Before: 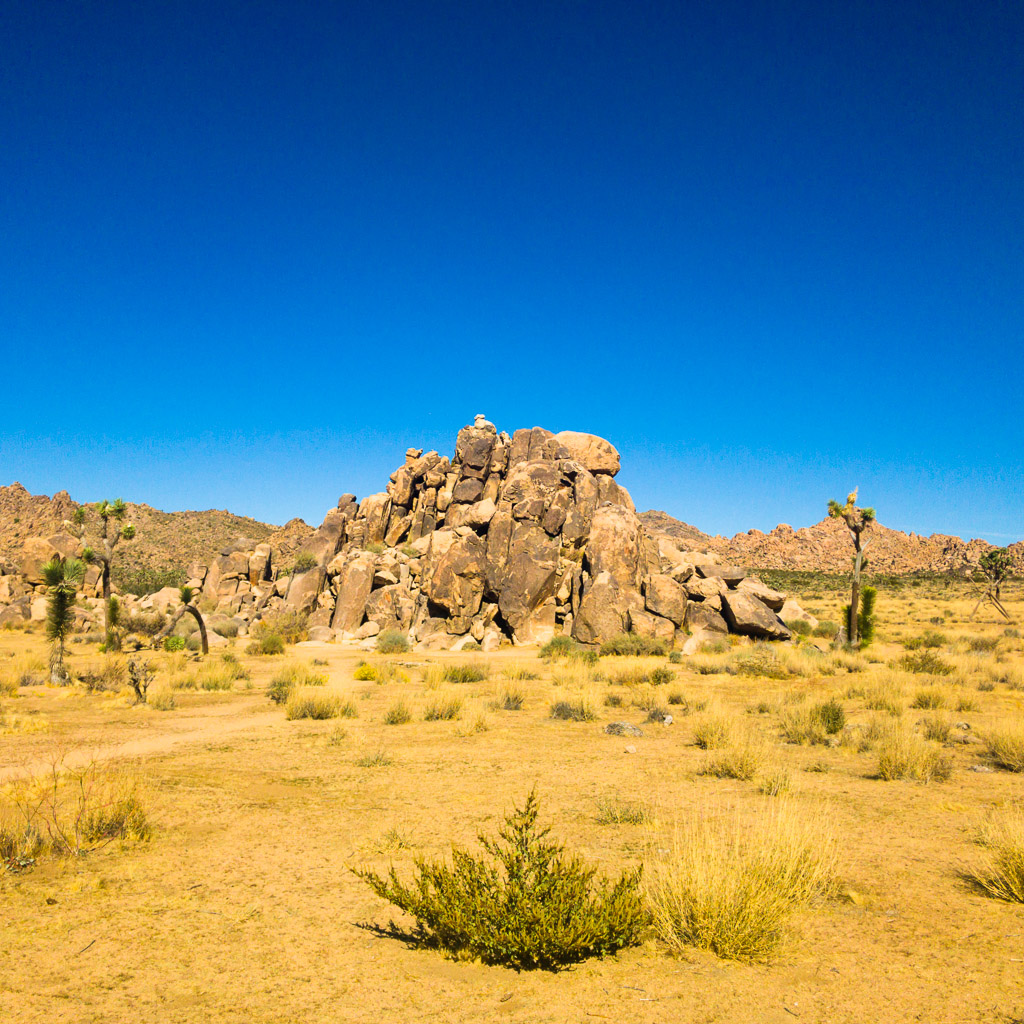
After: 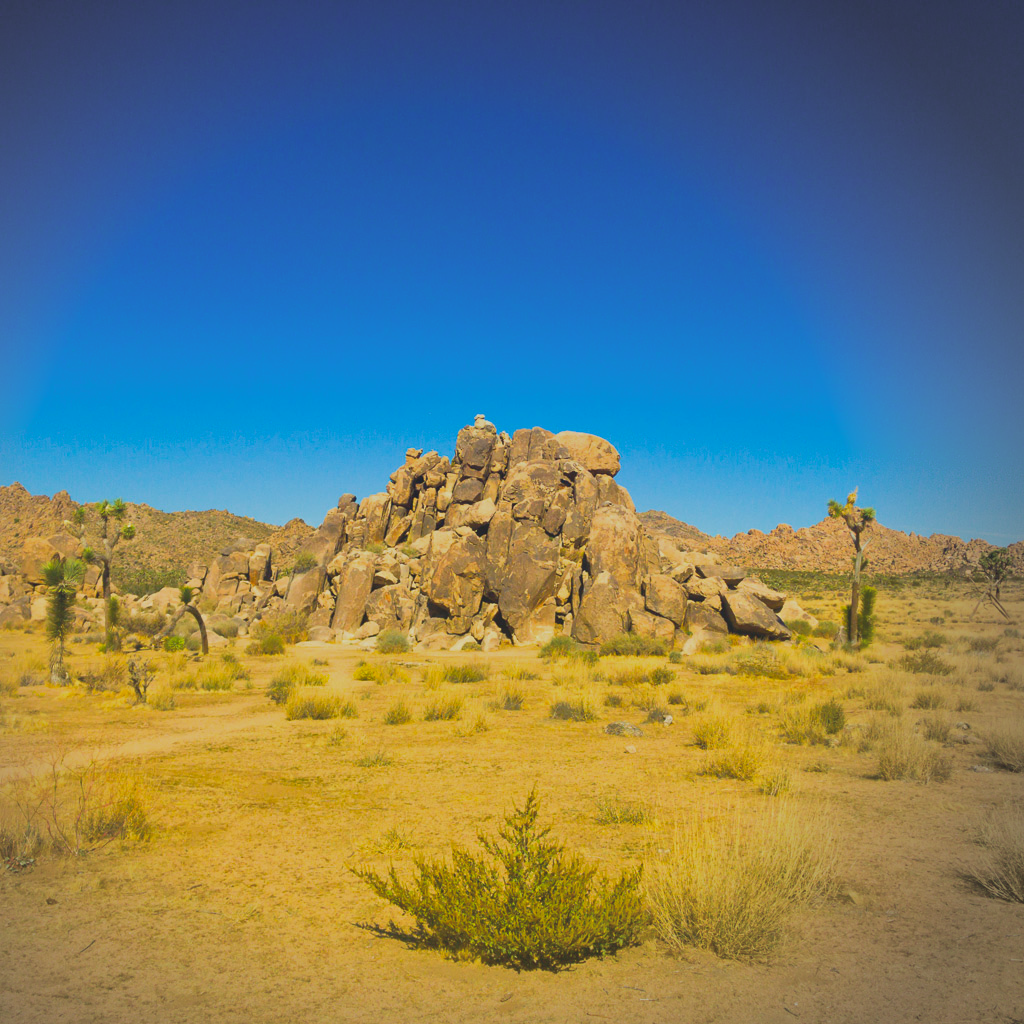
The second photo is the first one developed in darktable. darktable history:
local contrast: detail 71%
color correction: highlights a* -4.78, highlights b* 5.06, saturation 0.946
shadows and highlights: shadows color adjustment 97.68%
vignetting: center (-0.148, 0.016)
